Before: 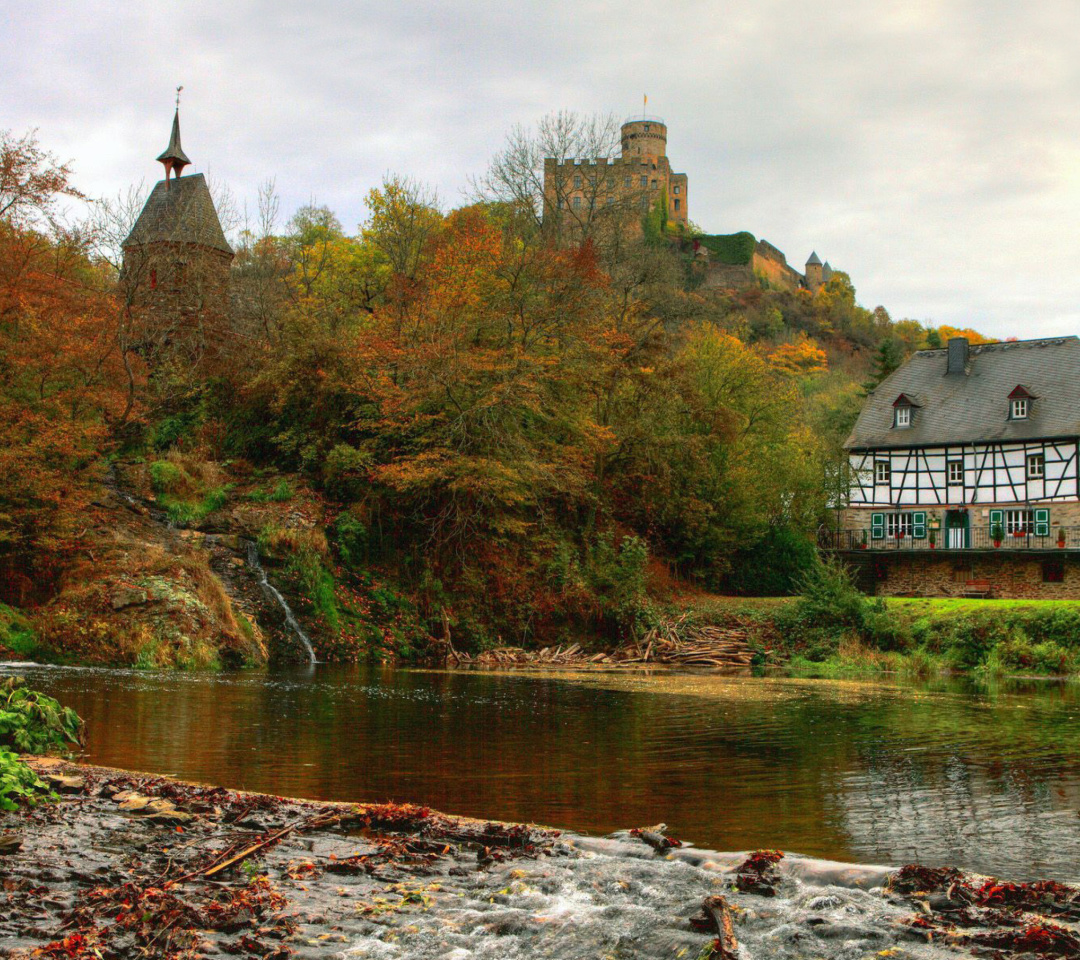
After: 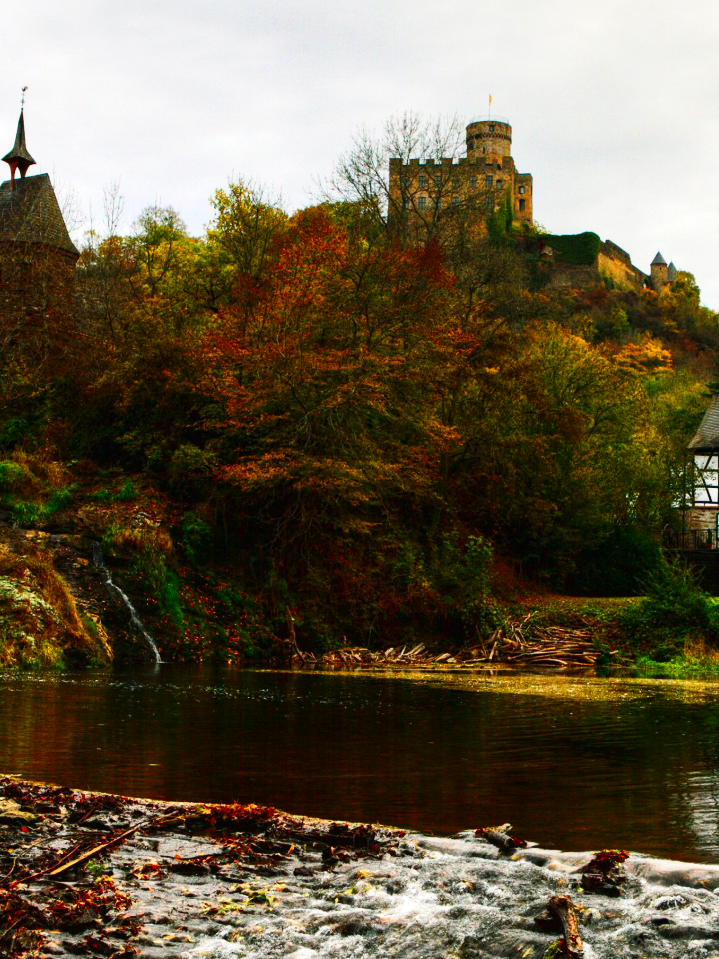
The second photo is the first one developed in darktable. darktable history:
base curve: curves: ch0 [(0, 0) (0.036, 0.025) (0.121, 0.166) (0.206, 0.329) (0.605, 0.79) (1, 1)], preserve colors none
crop and rotate: left 14.408%, right 18.954%
color balance rgb: perceptual saturation grading › global saturation 20%, perceptual saturation grading › highlights -24.864%, perceptual saturation grading › shadows 25.931%, perceptual brilliance grading › highlights 3.465%, perceptual brilliance grading › mid-tones -19.188%, perceptual brilliance grading › shadows -40.926%
